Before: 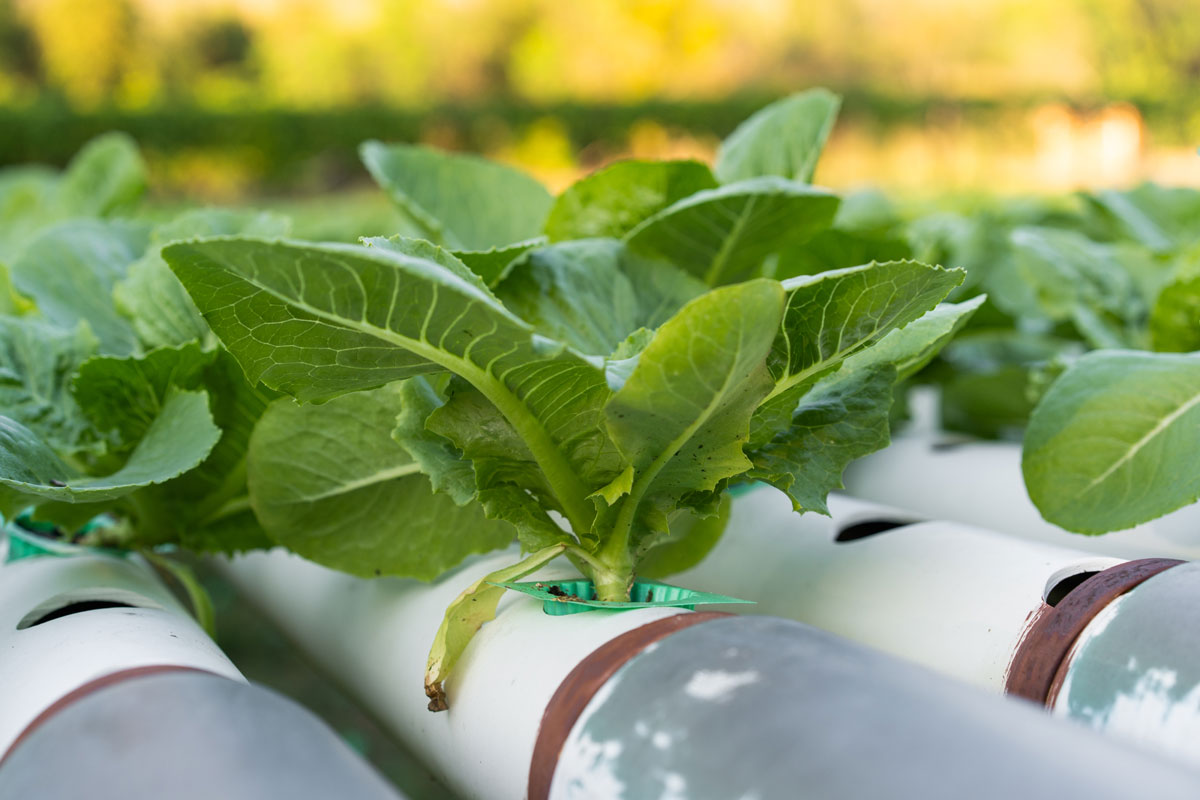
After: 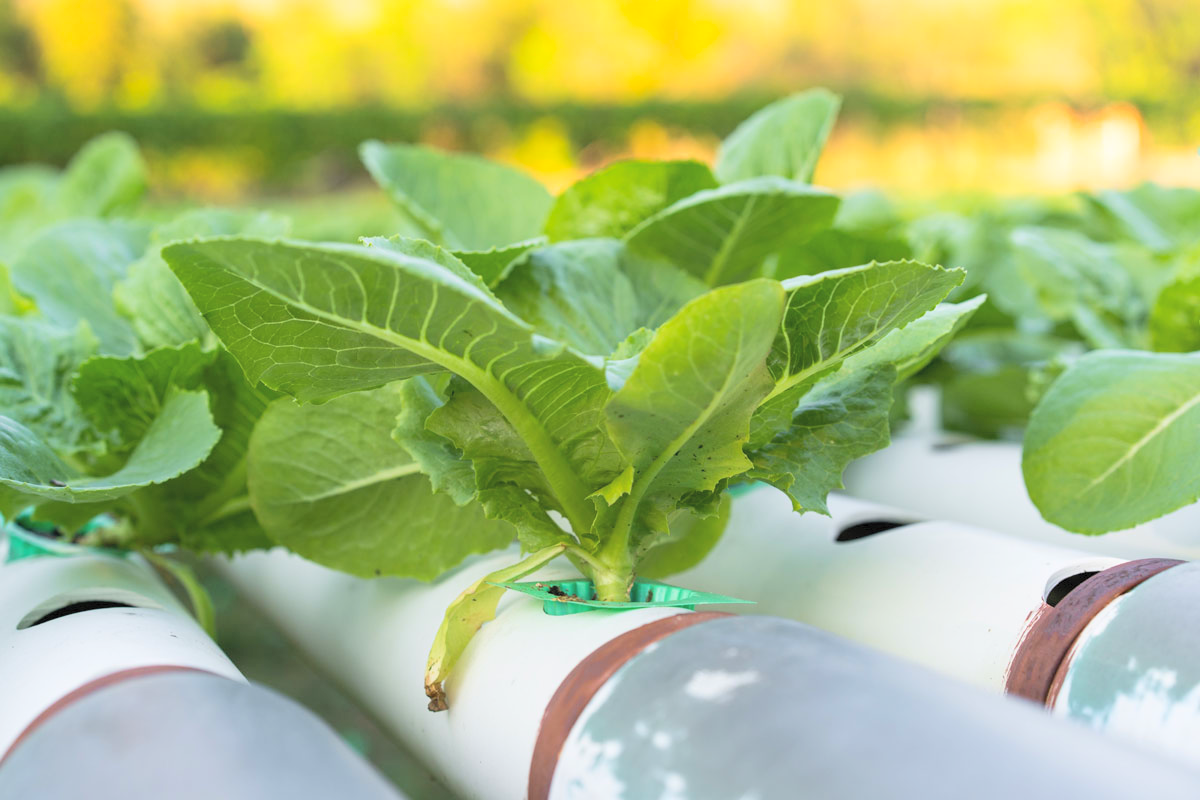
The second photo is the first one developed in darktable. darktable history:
contrast brightness saturation: contrast 0.096, brightness 0.298, saturation 0.136
